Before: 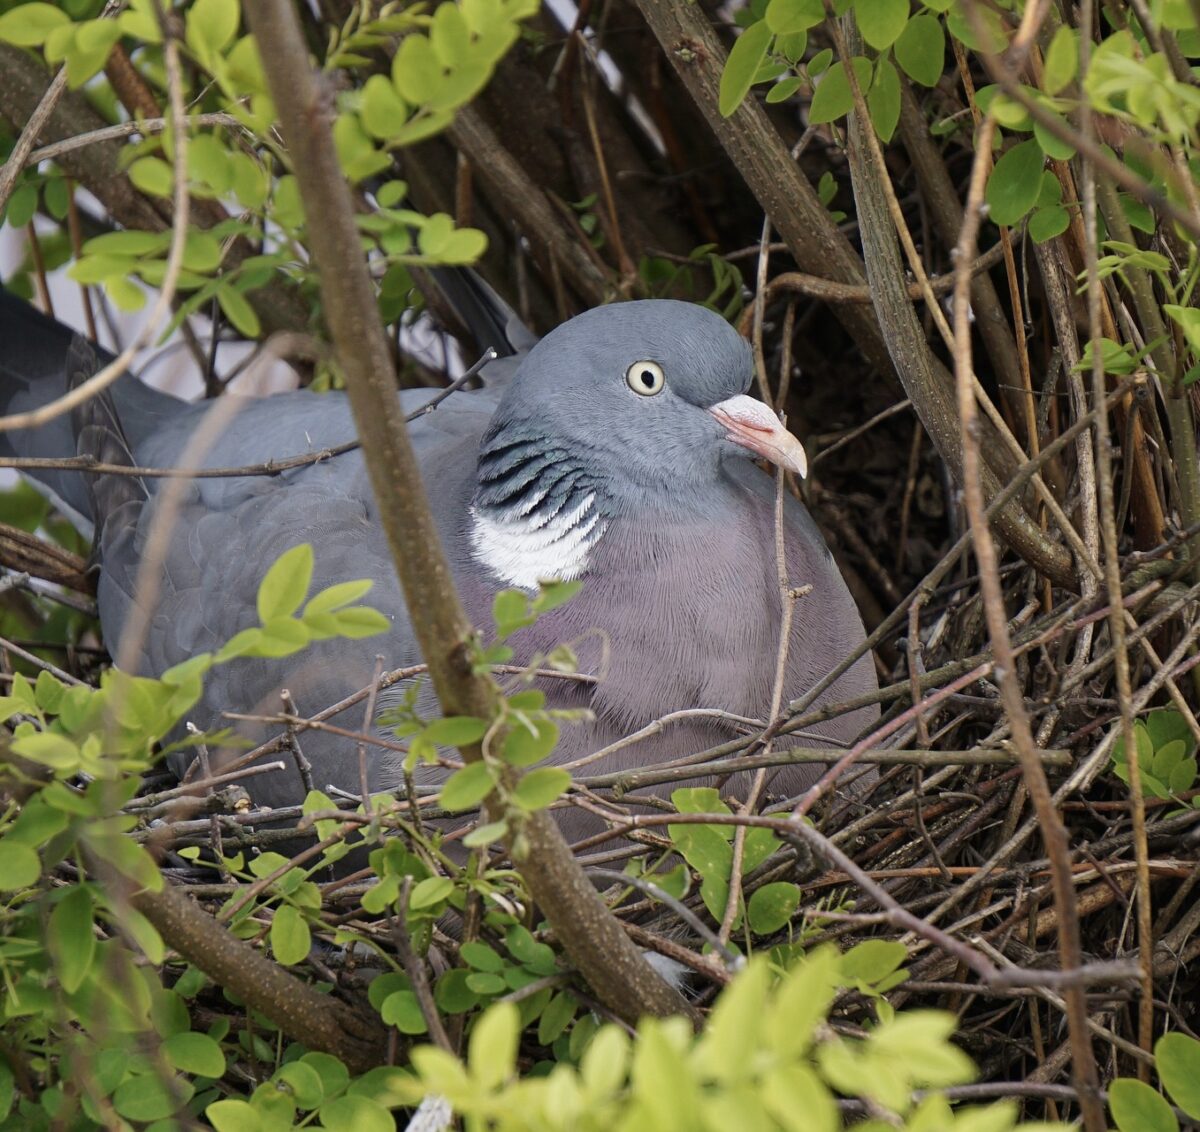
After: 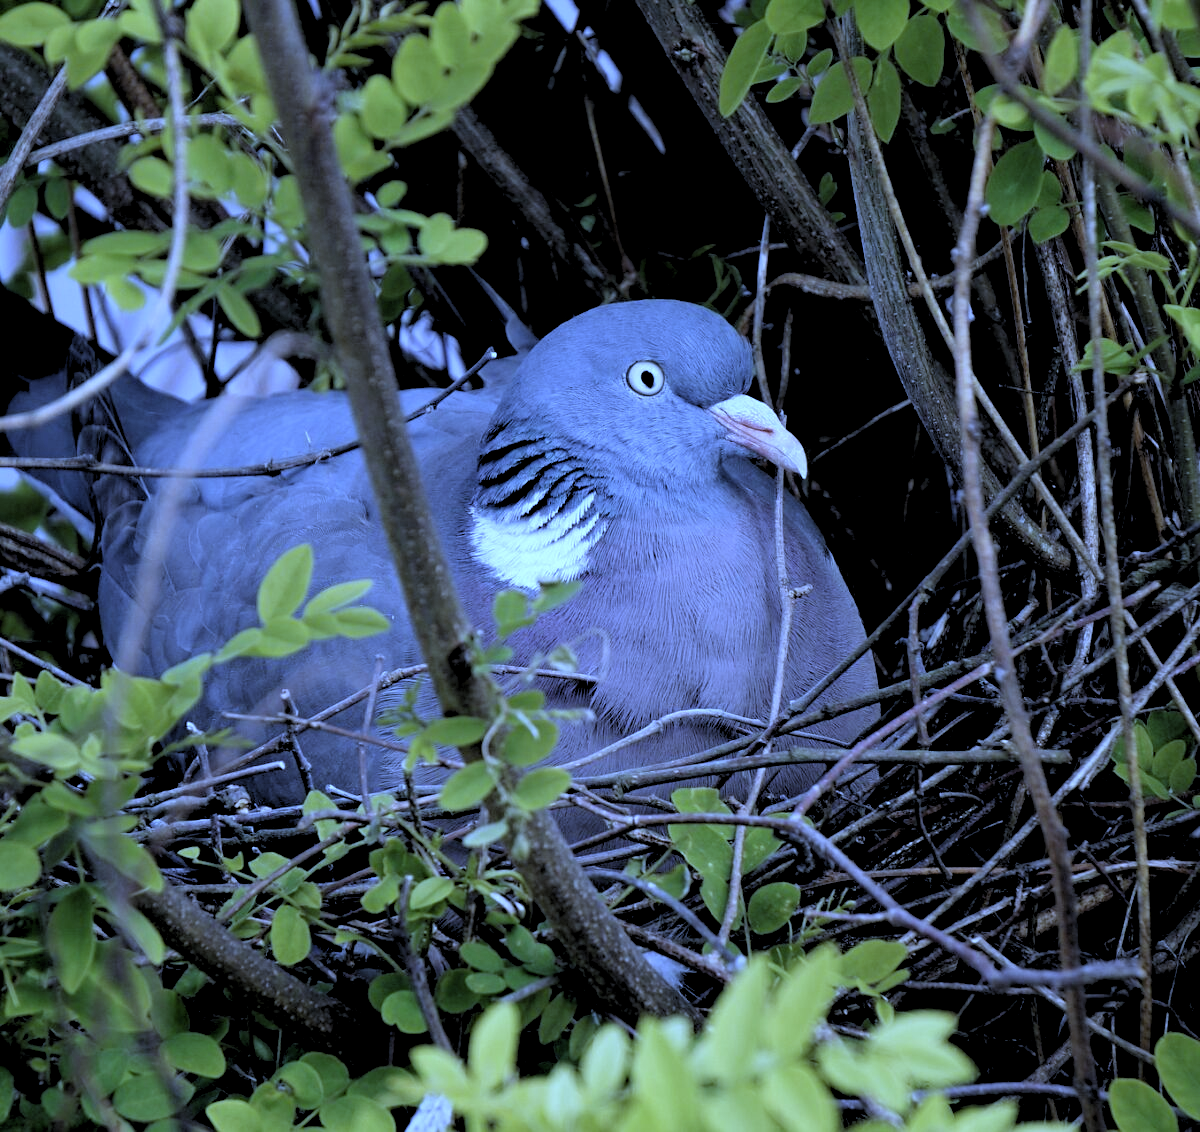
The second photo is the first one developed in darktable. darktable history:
white balance: red 0.766, blue 1.537
rgb levels: levels [[0.034, 0.472, 0.904], [0, 0.5, 1], [0, 0.5, 1]]
